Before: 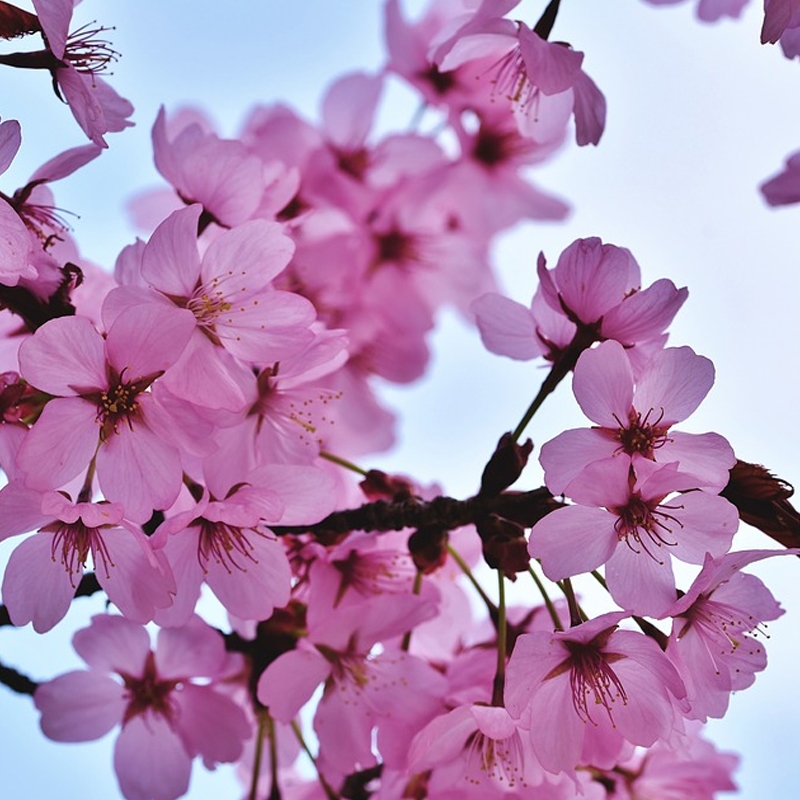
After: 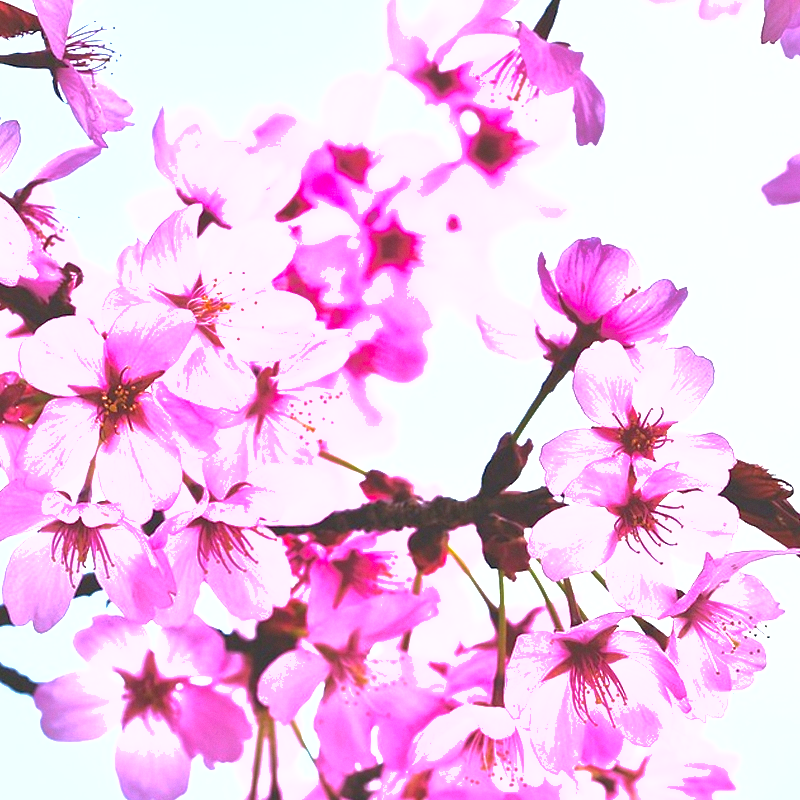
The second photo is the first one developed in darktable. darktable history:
shadows and highlights: on, module defaults
exposure: exposure 2.04 EV, compensate highlight preservation false
grain: coarseness 0.09 ISO, strength 10%
